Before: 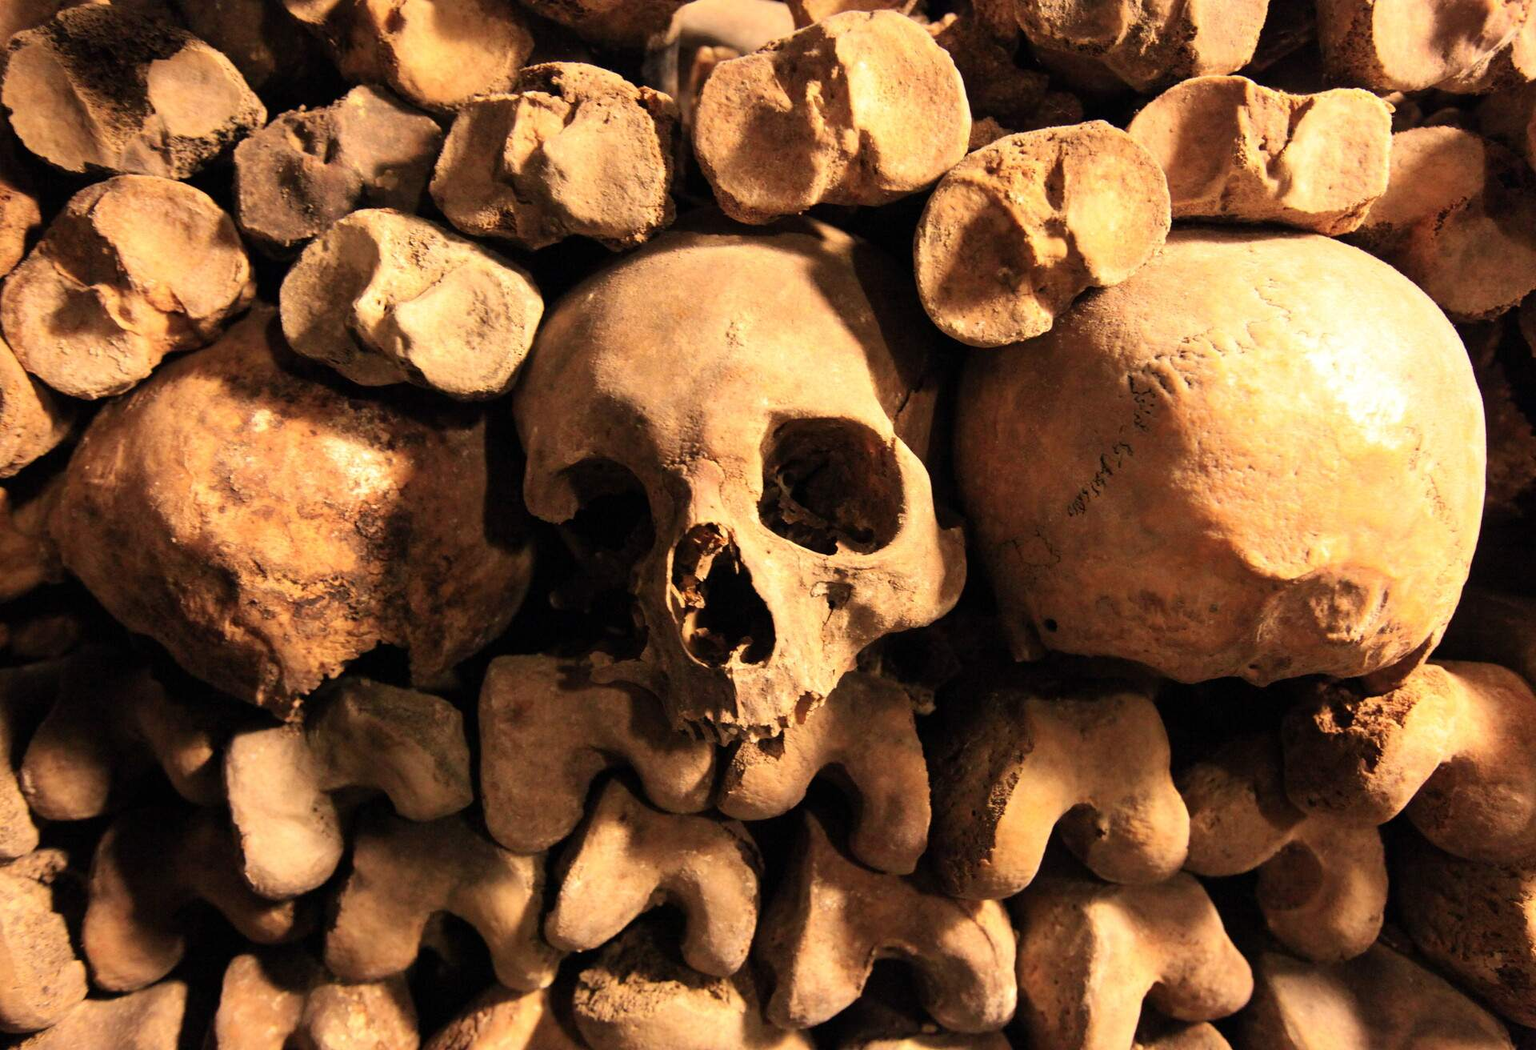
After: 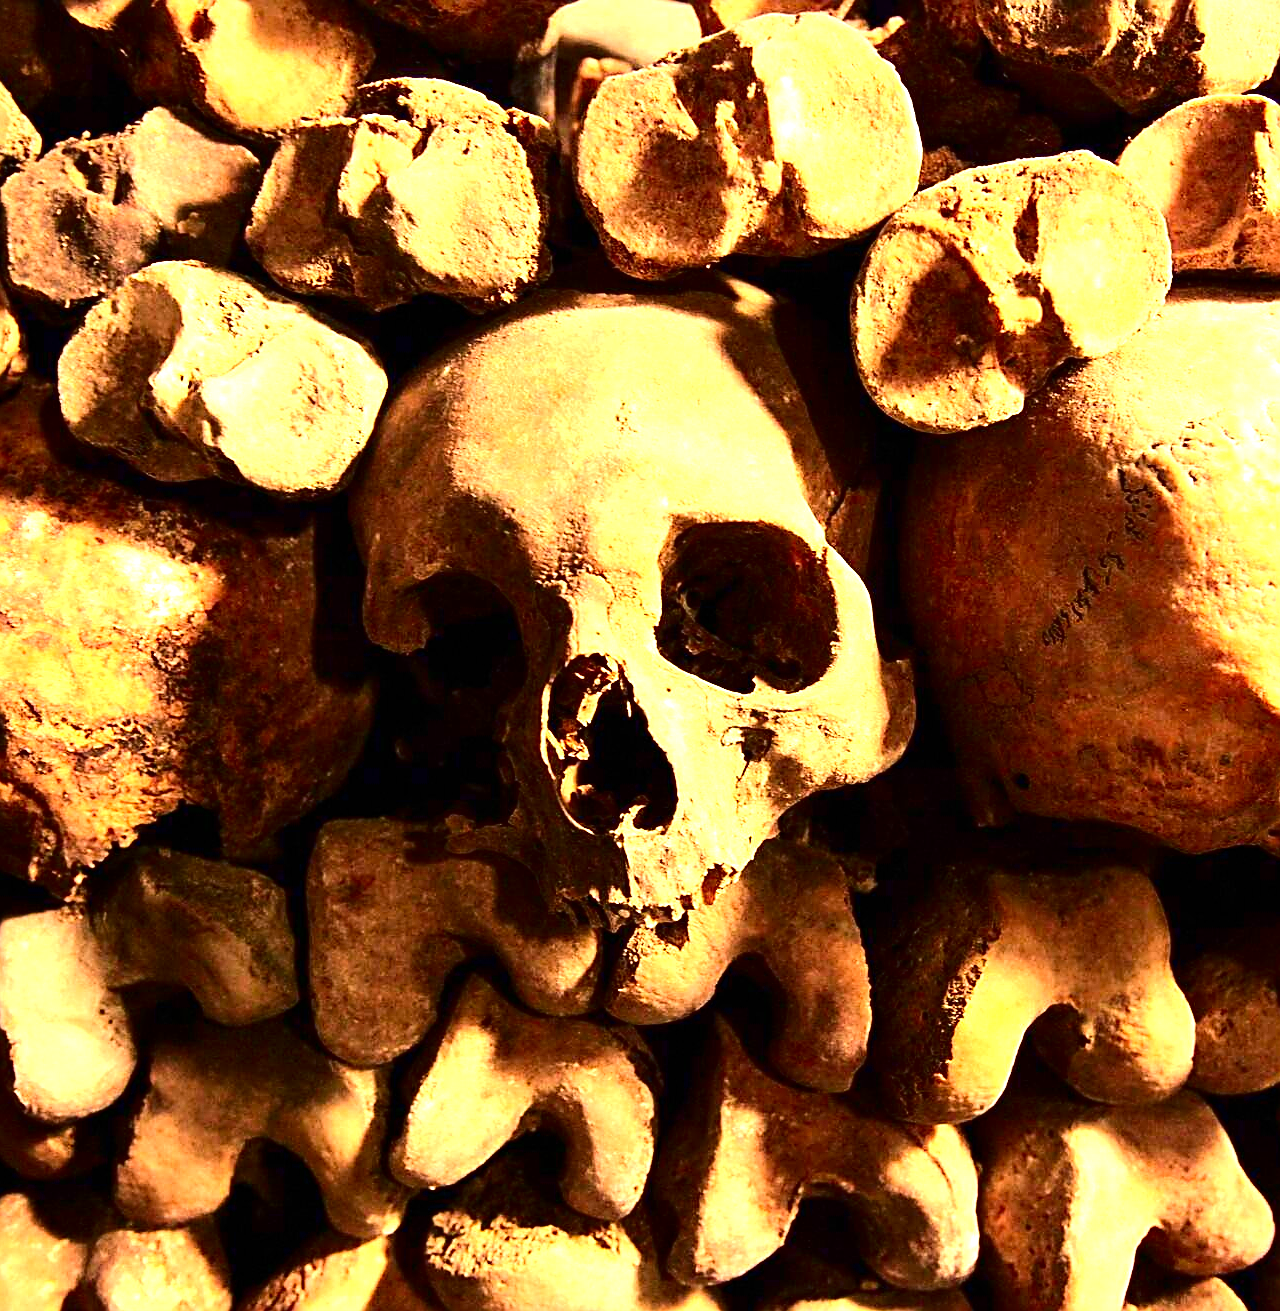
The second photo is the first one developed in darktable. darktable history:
contrast brightness saturation: contrast 0.224, brightness -0.195, saturation 0.241
exposure: black level correction 0, exposure 1.199 EV, compensate highlight preservation false
crop and rotate: left 15.236%, right 18.071%
sharpen: amount 0.907
